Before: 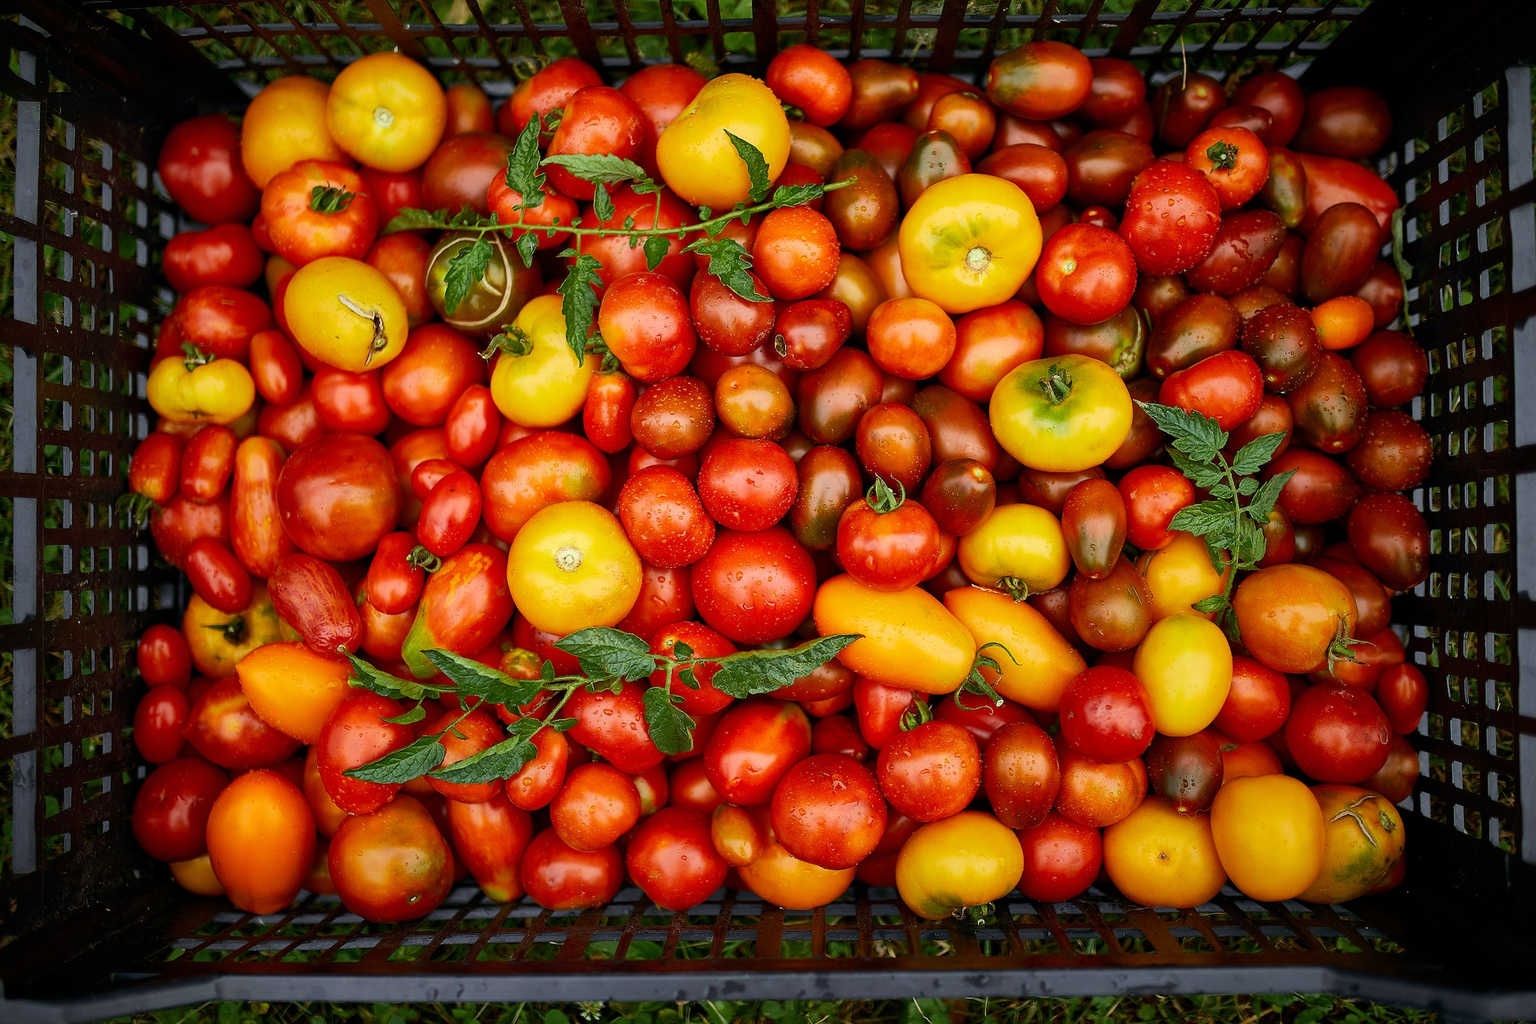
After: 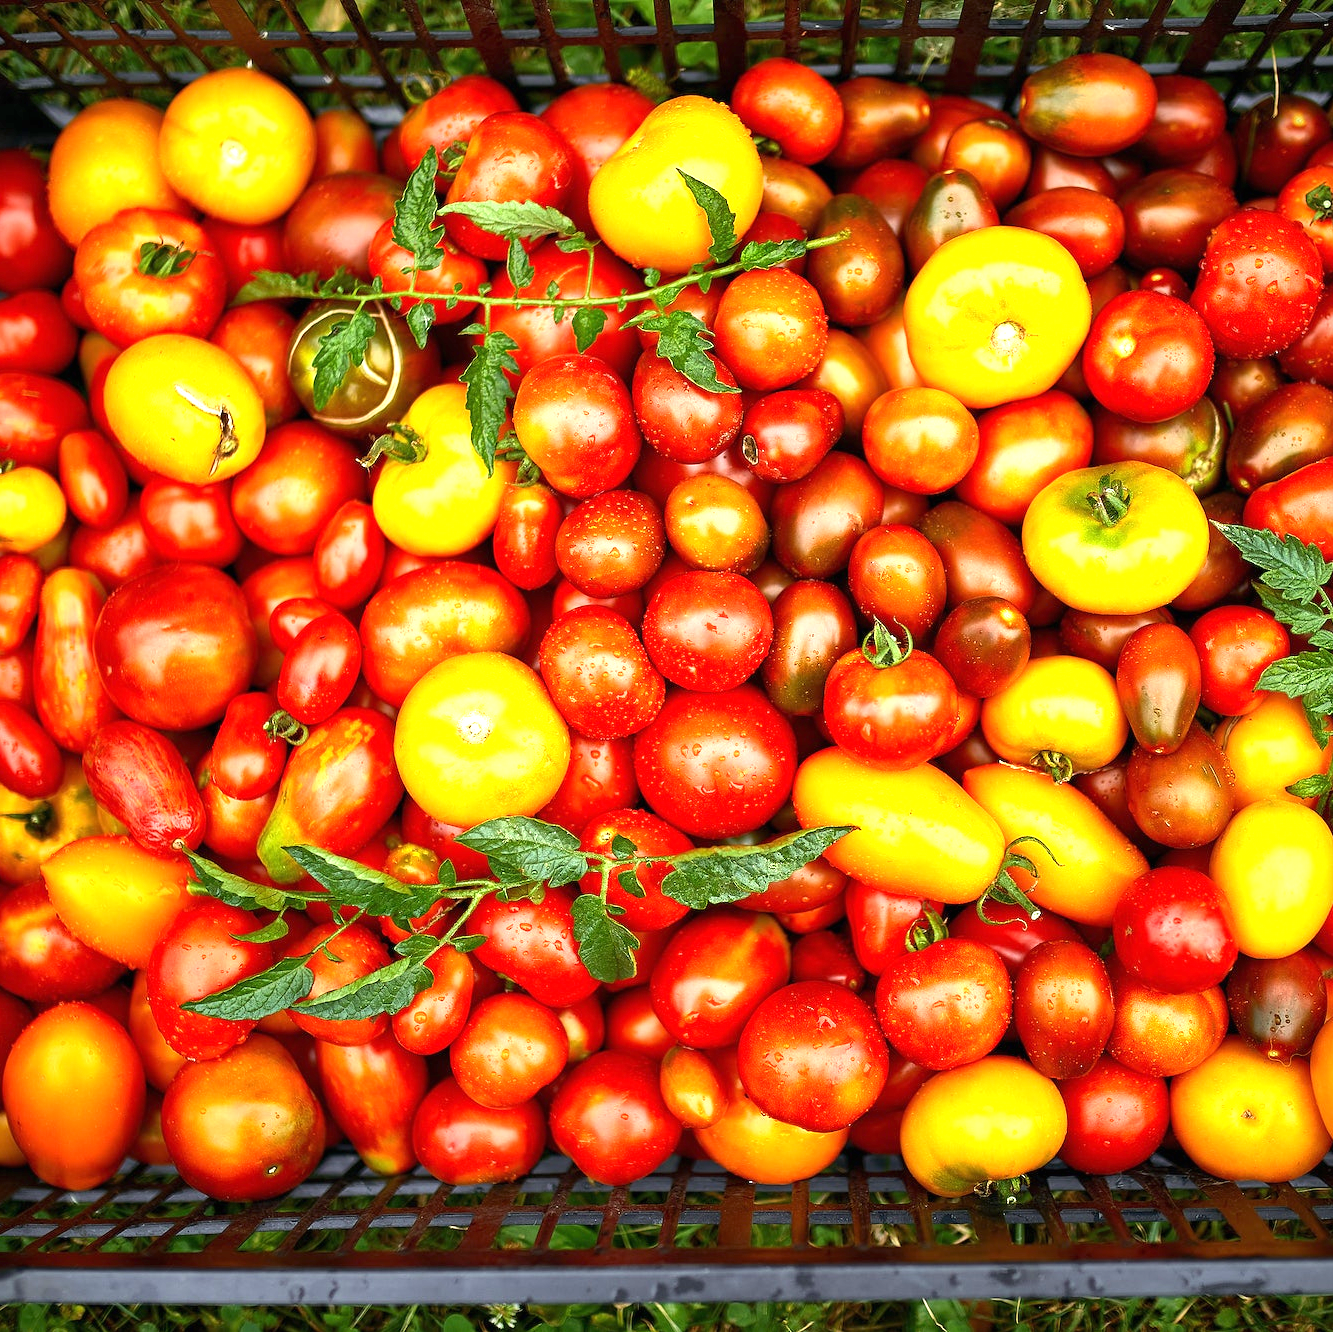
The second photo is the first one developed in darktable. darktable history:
exposure: black level correction 0, exposure 1.2 EV, compensate highlight preservation false
crop and rotate: left 13.342%, right 19.991%
